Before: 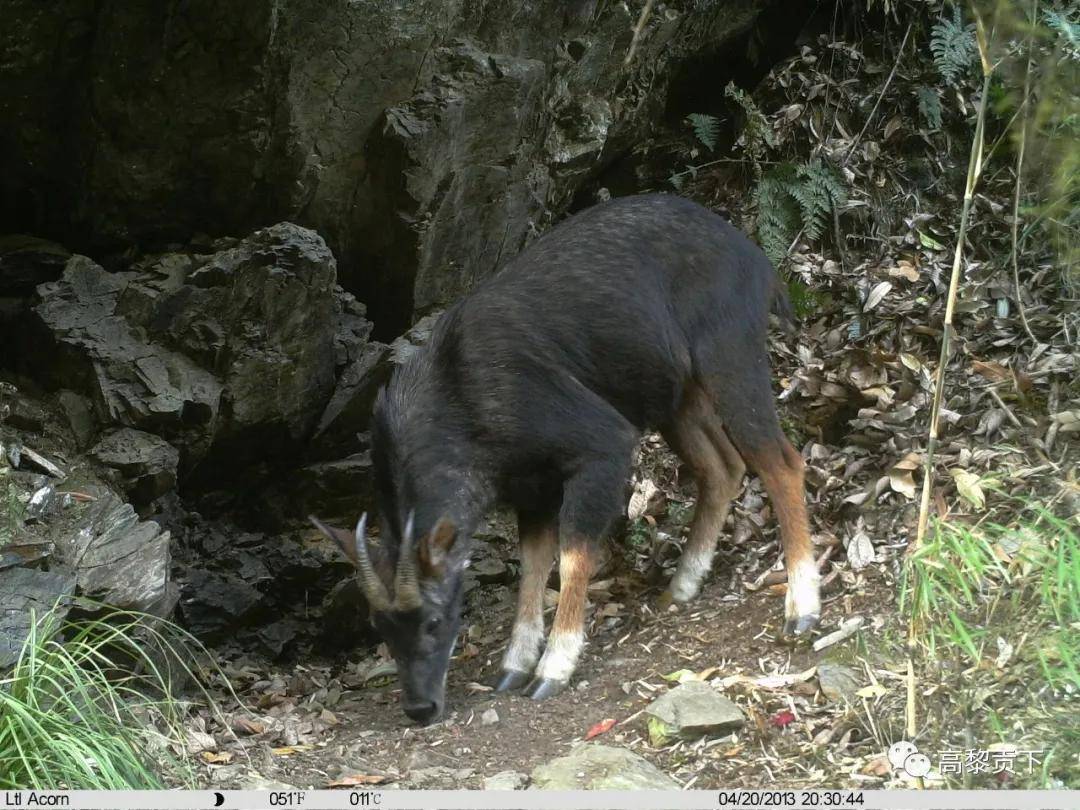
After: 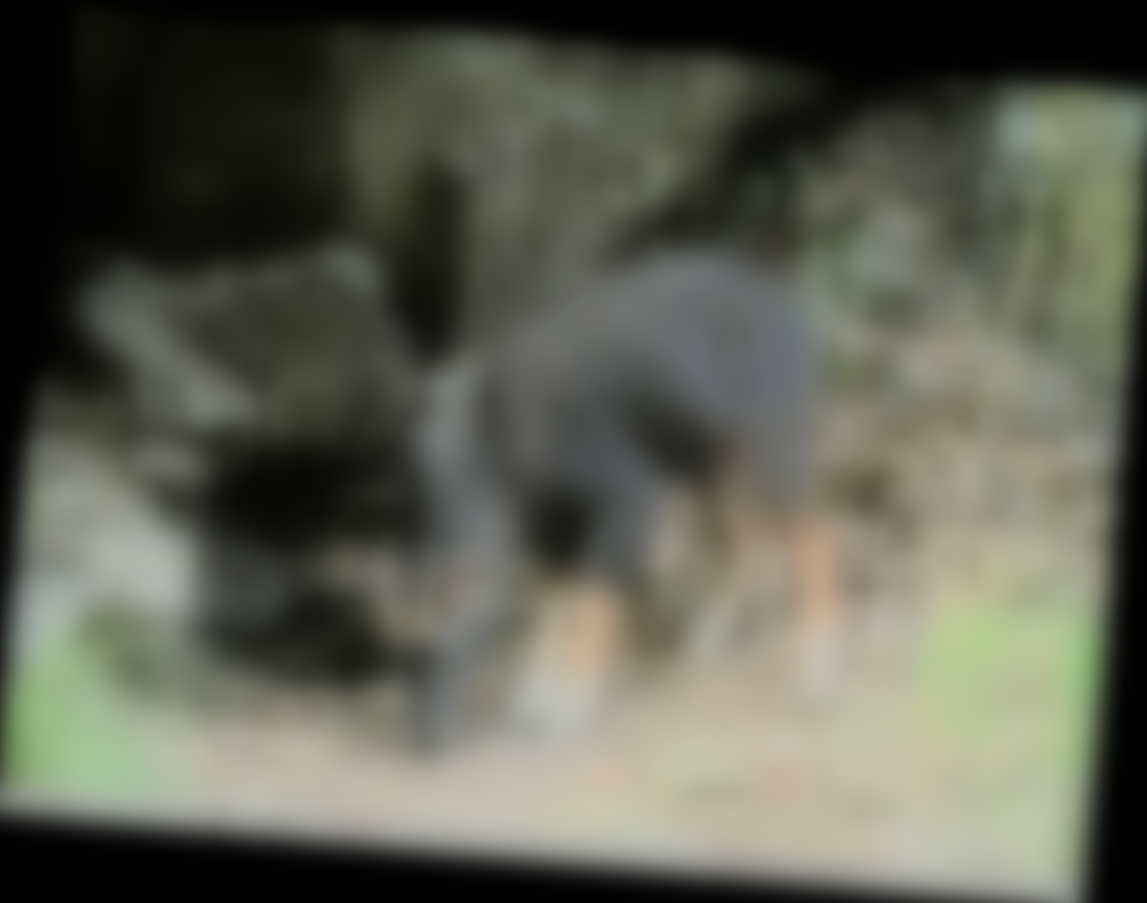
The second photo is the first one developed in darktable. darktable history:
filmic rgb: black relative exposure -6.59 EV, white relative exposure 4.71 EV, hardness 3.13, contrast 0.805
rotate and perspective: rotation 5.12°, automatic cropping off
lowpass: radius 16, unbound 0
contrast brightness saturation: contrast 0.01, saturation -0.05
exposure: black level correction 0, exposure 1.2 EV, compensate exposure bias true, compensate highlight preservation false
tone equalizer: -8 EV -0.75 EV, -7 EV -0.7 EV, -6 EV -0.6 EV, -5 EV -0.4 EV, -3 EV 0.4 EV, -2 EV 0.6 EV, -1 EV 0.7 EV, +0 EV 0.75 EV, edges refinement/feathering 500, mask exposure compensation -1.57 EV, preserve details no
